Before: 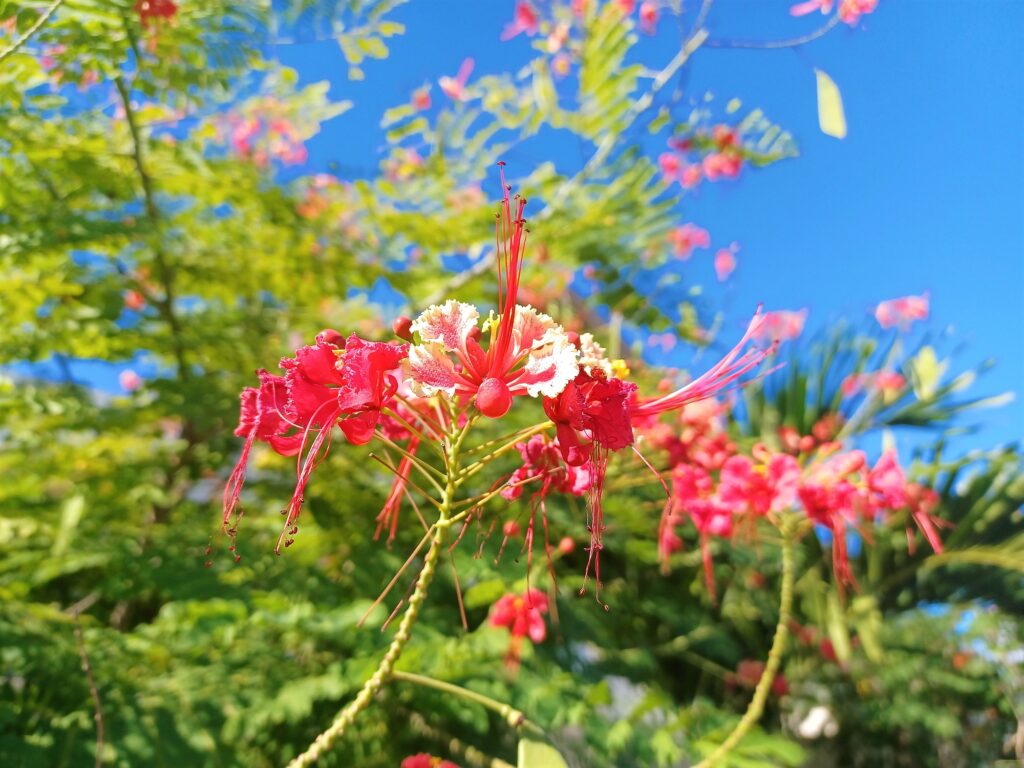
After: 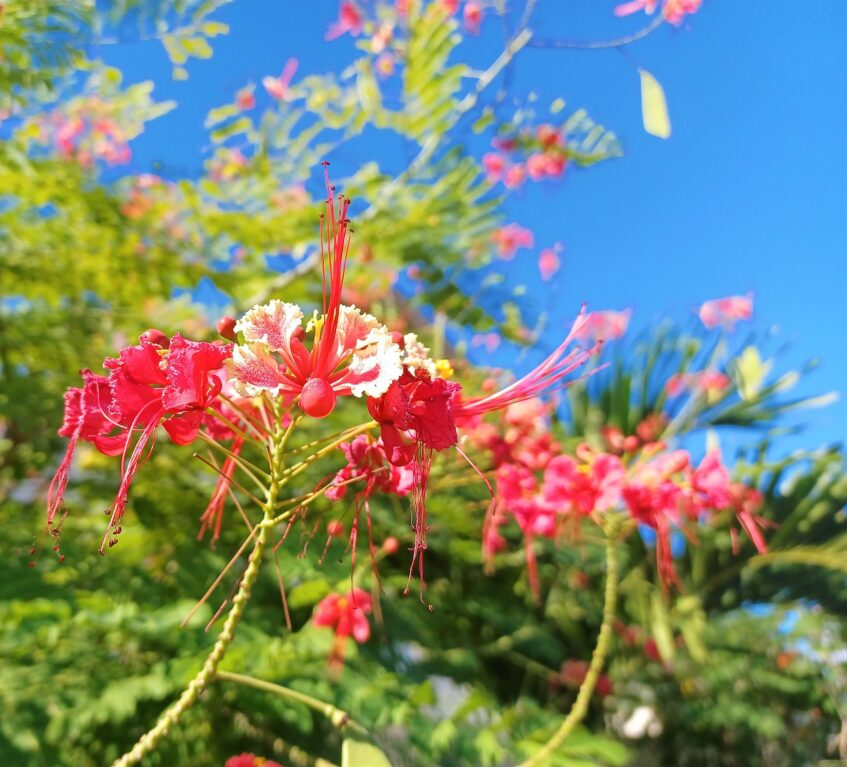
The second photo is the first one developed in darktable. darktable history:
crop: left 17.284%, bottom 0.019%
